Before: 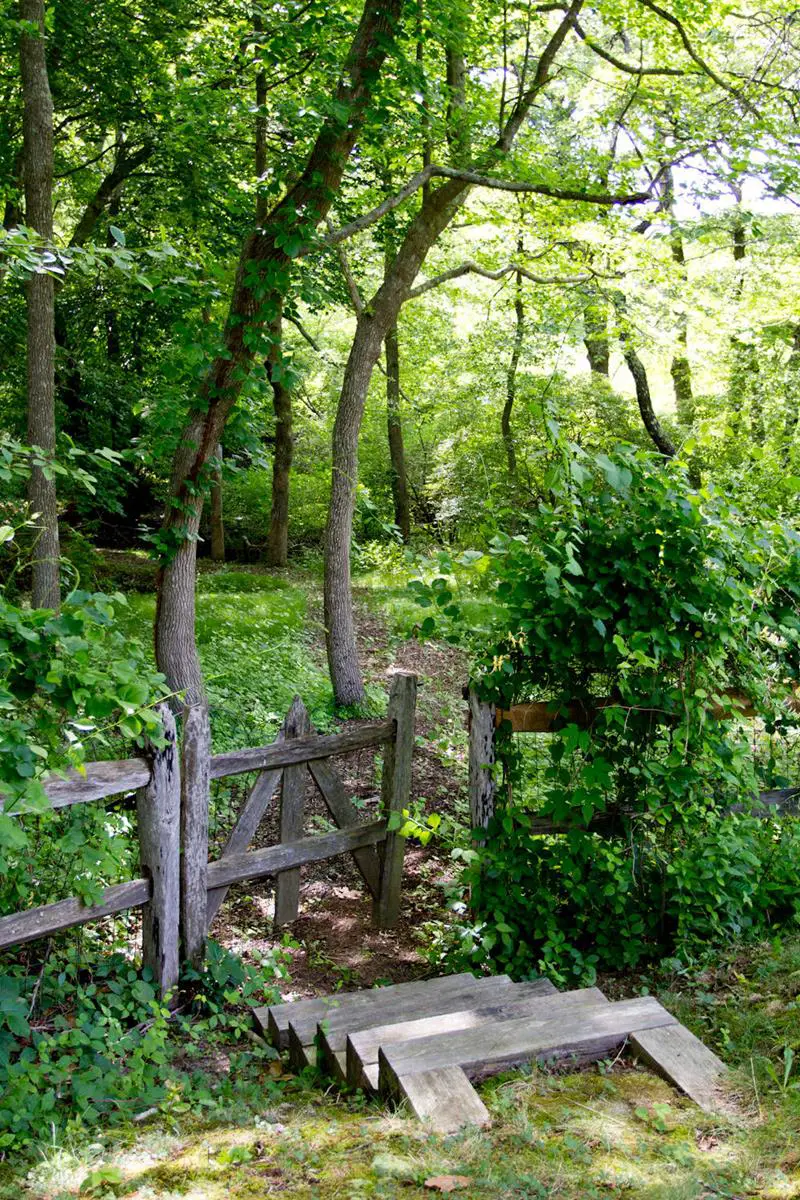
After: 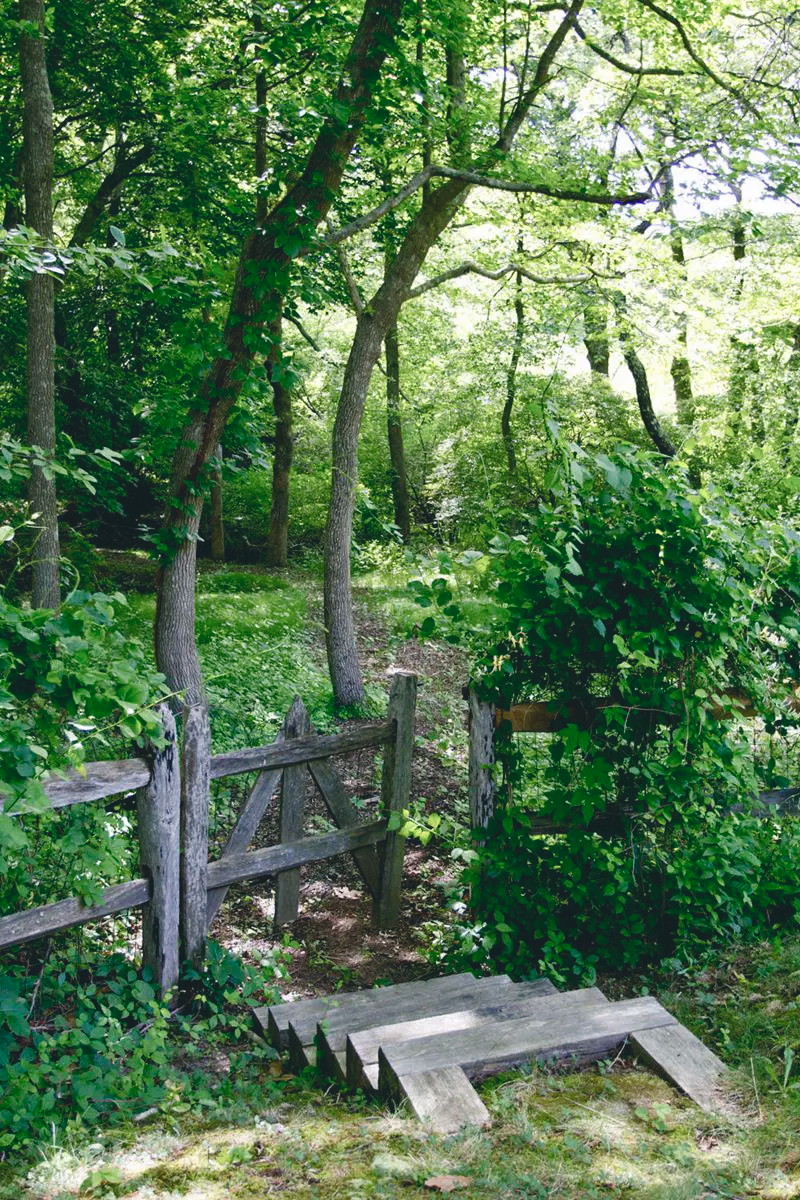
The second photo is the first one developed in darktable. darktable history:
exposure: black level correction -0.016, compensate highlight preservation false
color balance rgb: power › luminance -7.984%, power › chroma 1.089%, power › hue 215.51°, perceptual saturation grading › global saturation 20%, perceptual saturation grading › highlights -50.407%, perceptual saturation grading › shadows 30.07%
